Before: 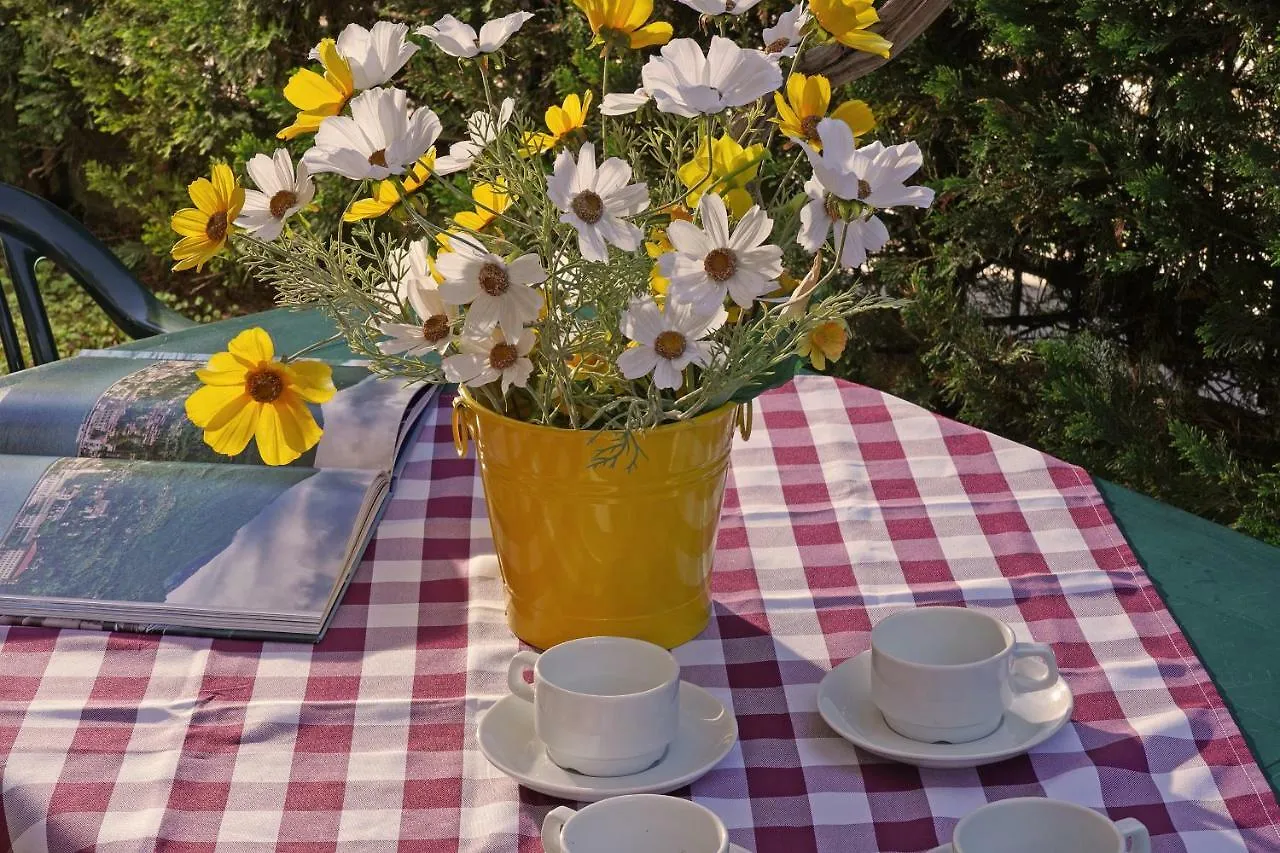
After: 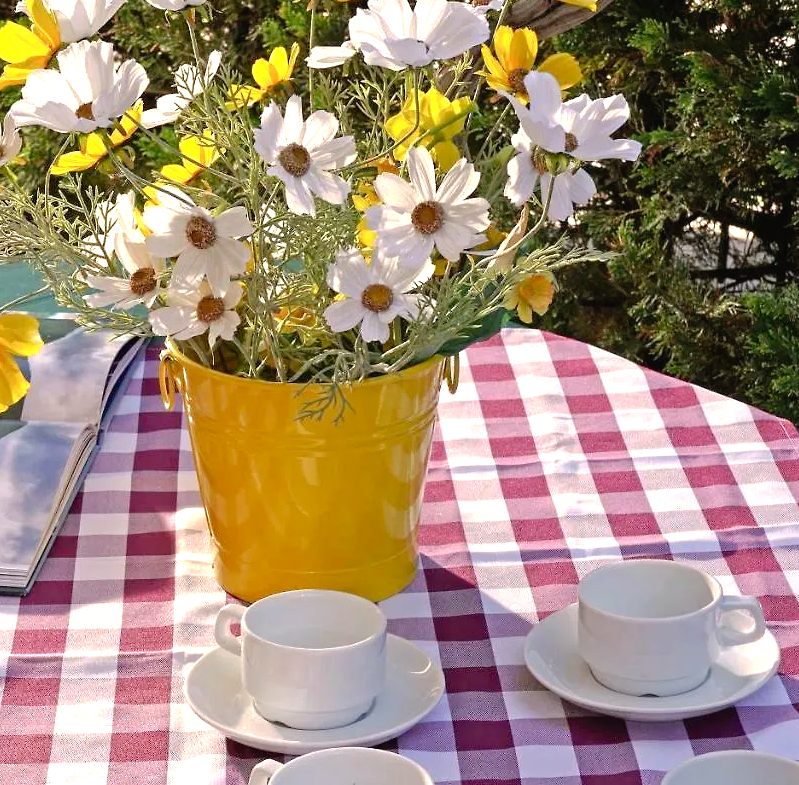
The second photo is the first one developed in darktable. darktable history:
tone curve: curves: ch0 [(0, 0) (0.003, 0.018) (0.011, 0.019) (0.025, 0.02) (0.044, 0.024) (0.069, 0.034) (0.1, 0.049) (0.136, 0.082) (0.177, 0.136) (0.224, 0.196) (0.277, 0.263) (0.335, 0.329) (0.399, 0.401) (0.468, 0.473) (0.543, 0.546) (0.623, 0.625) (0.709, 0.698) (0.801, 0.779) (0.898, 0.867) (1, 1)], preserve colors none
exposure: black level correction 0, exposure 0.896 EV, compensate highlight preservation false
crop and rotate: left 22.898%, top 5.642%, right 14.607%, bottom 2.292%
